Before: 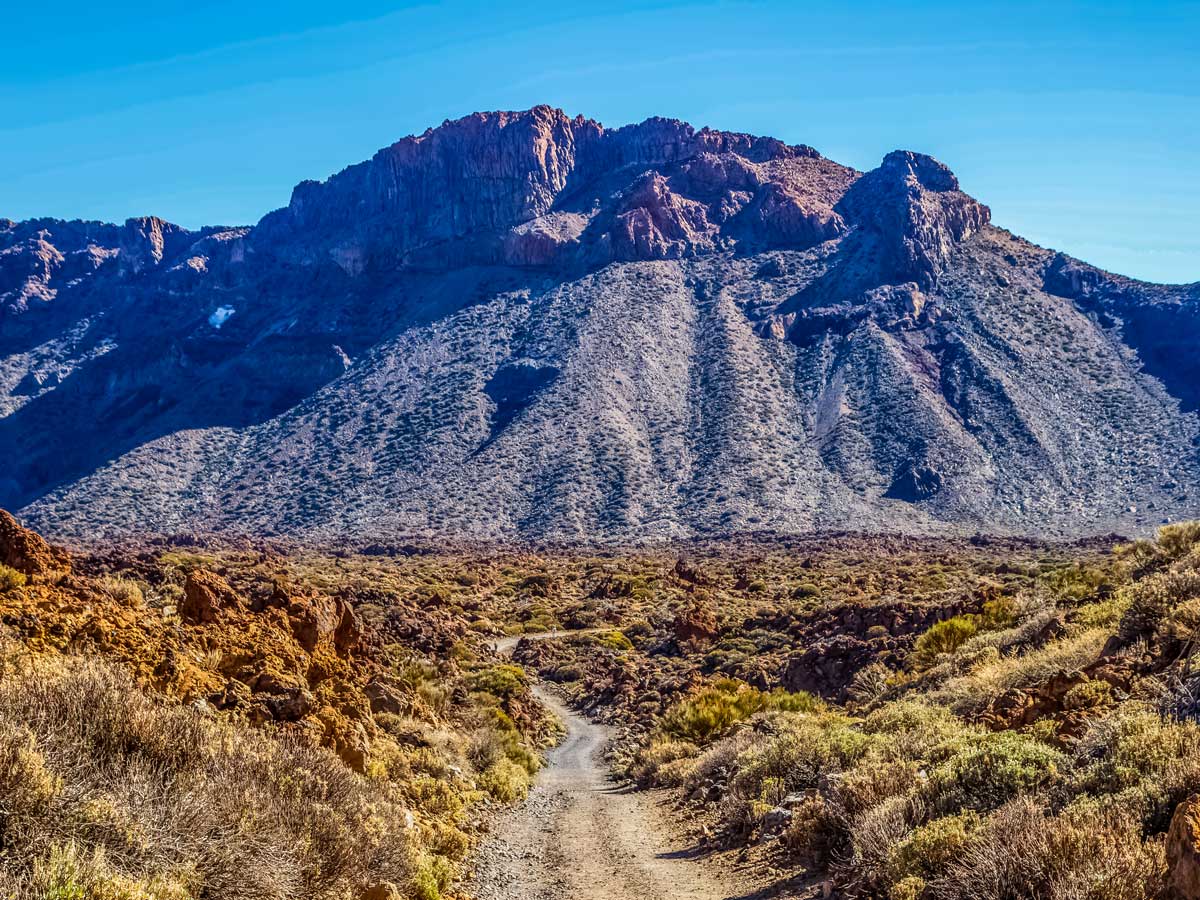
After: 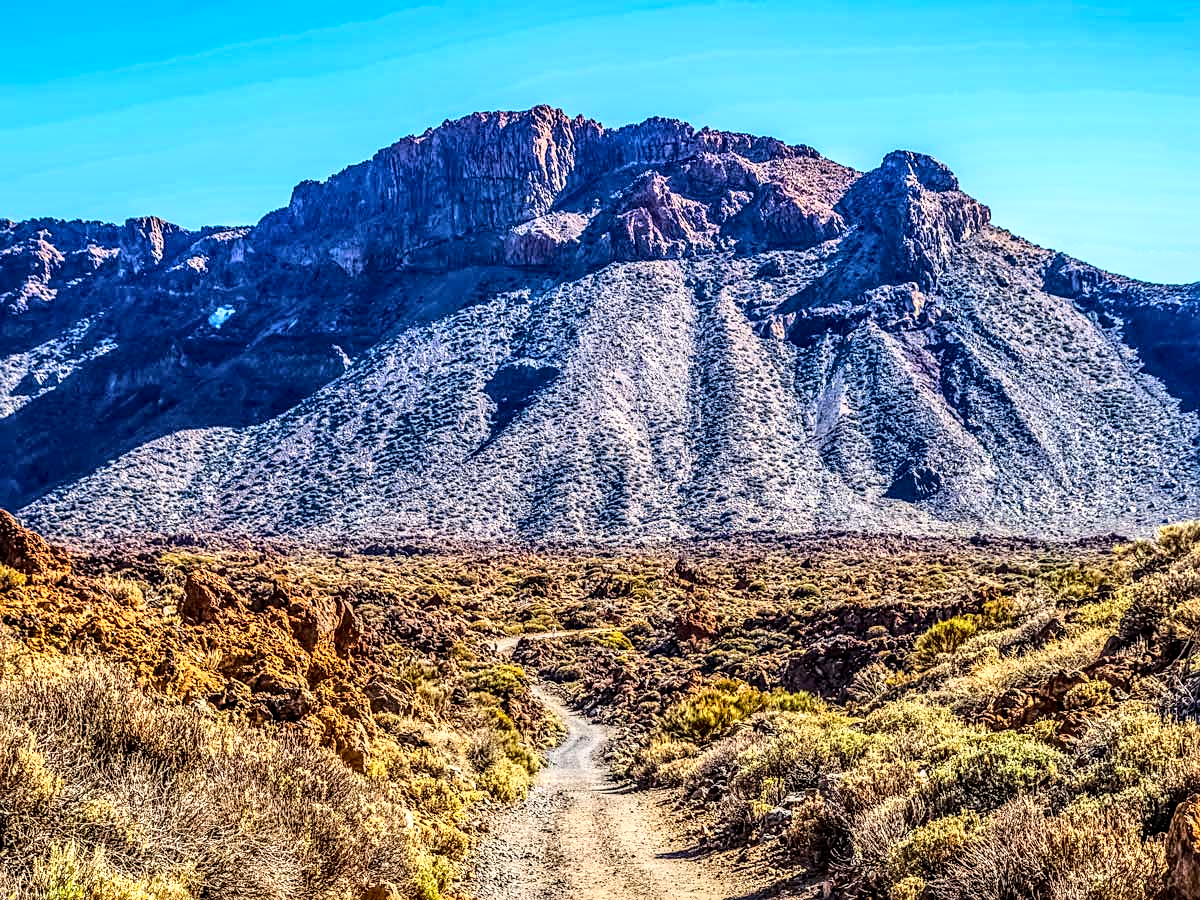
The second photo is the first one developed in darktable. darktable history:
local contrast: highlights 25%, detail 150%
base curve: curves: ch0 [(0, 0) (0.028, 0.03) (0.121, 0.232) (0.46, 0.748) (0.859, 0.968) (1, 1)]
sharpen: on, module defaults
